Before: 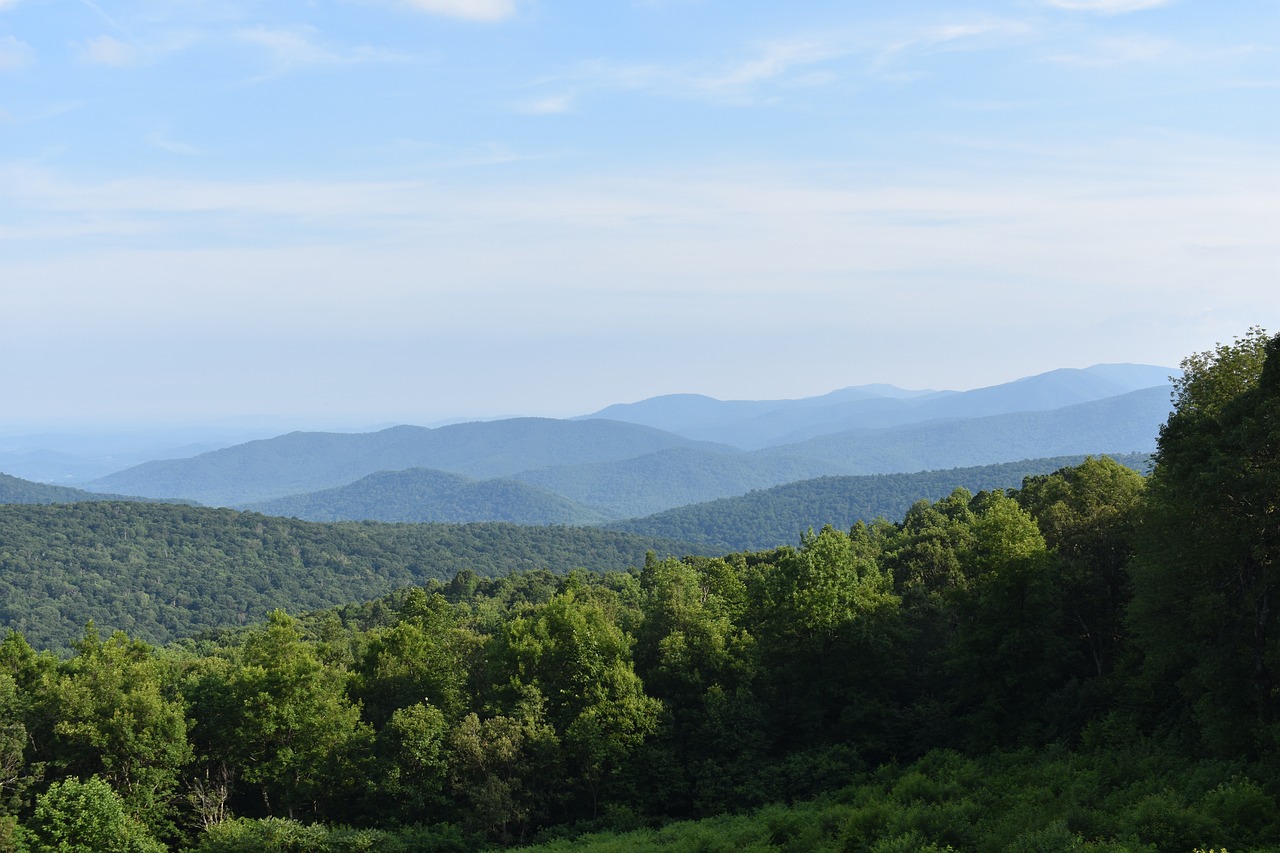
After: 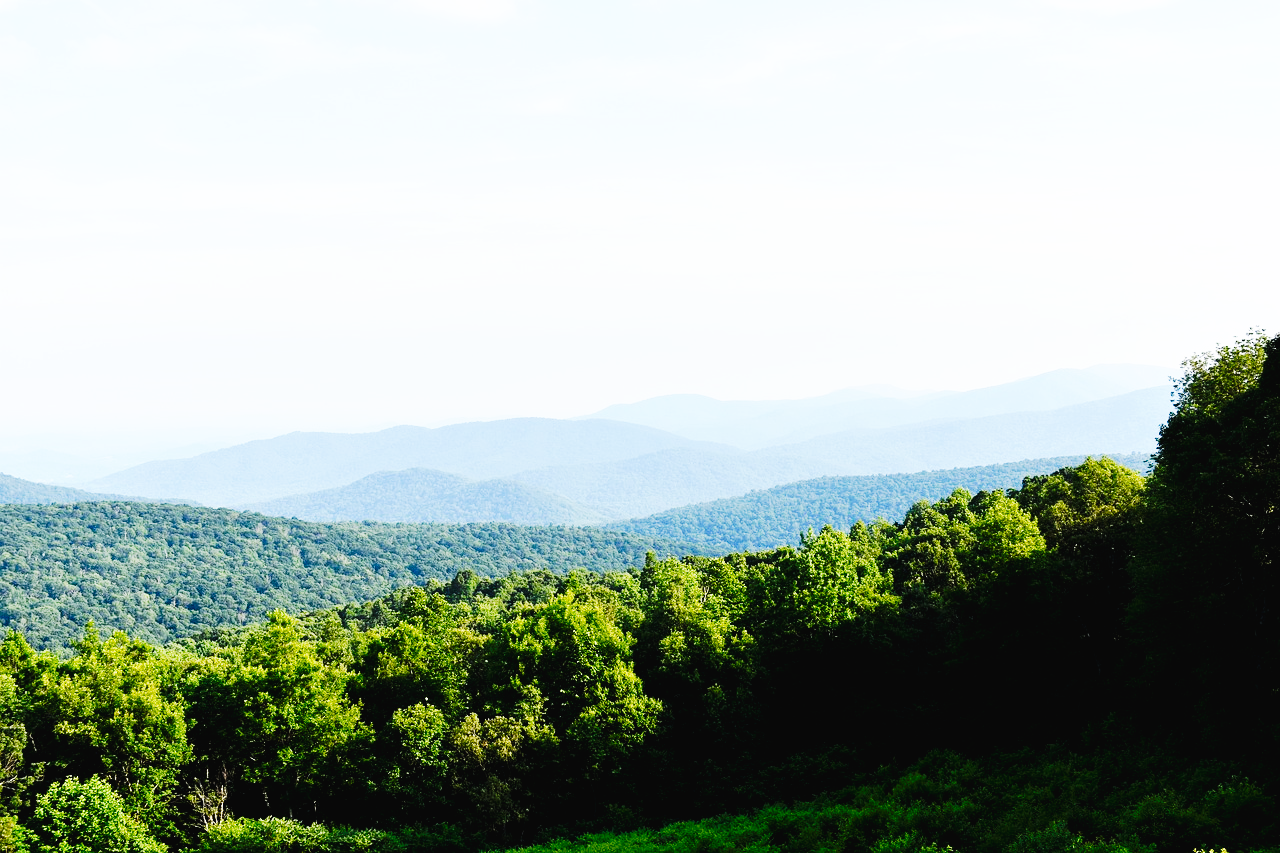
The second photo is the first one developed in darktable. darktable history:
base curve: curves: ch0 [(0, 0) (0.007, 0.004) (0.027, 0.03) (0.046, 0.07) (0.207, 0.54) (0.442, 0.872) (0.673, 0.972) (1, 1)], preserve colors none
tone curve: curves: ch0 [(0, 0) (0.003, 0.02) (0.011, 0.021) (0.025, 0.022) (0.044, 0.023) (0.069, 0.026) (0.1, 0.04) (0.136, 0.06) (0.177, 0.092) (0.224, 0.127) (0.277, 0.176) (0.335, 0.258) (0.399, 0.349) (0.468, 0.444) (0.543, 0.546) (0.623, 0.649) (0.709, 0.754) (0.801, 0.842) (0.898, 0.922) (1, 1)], preserve colors none
